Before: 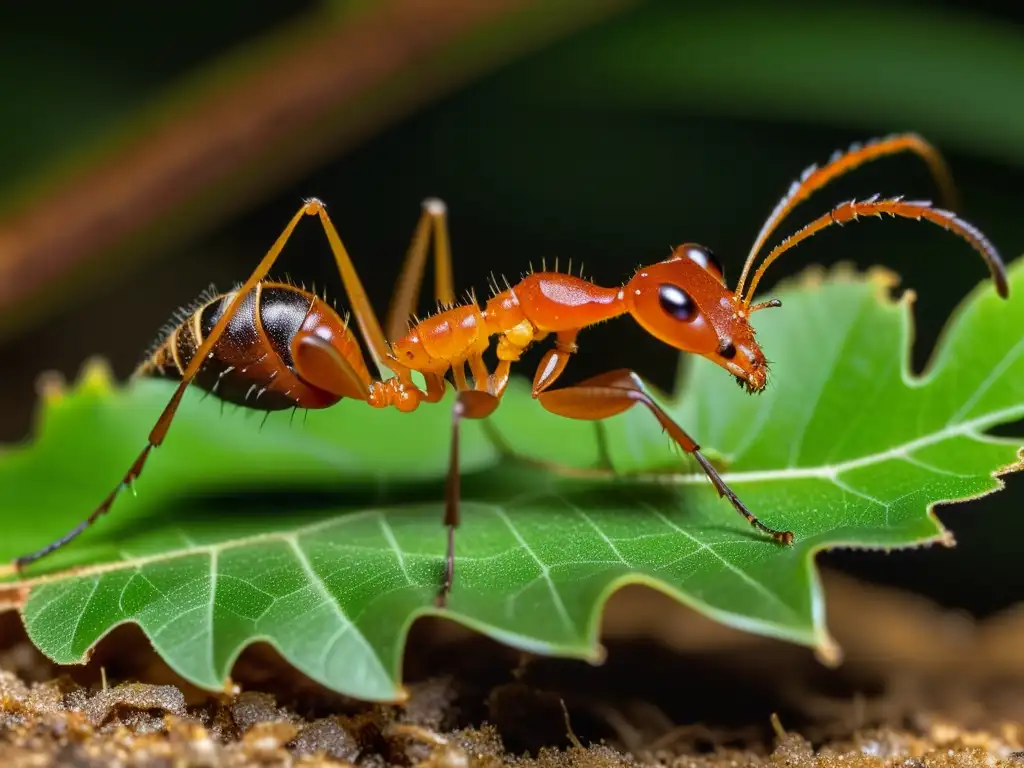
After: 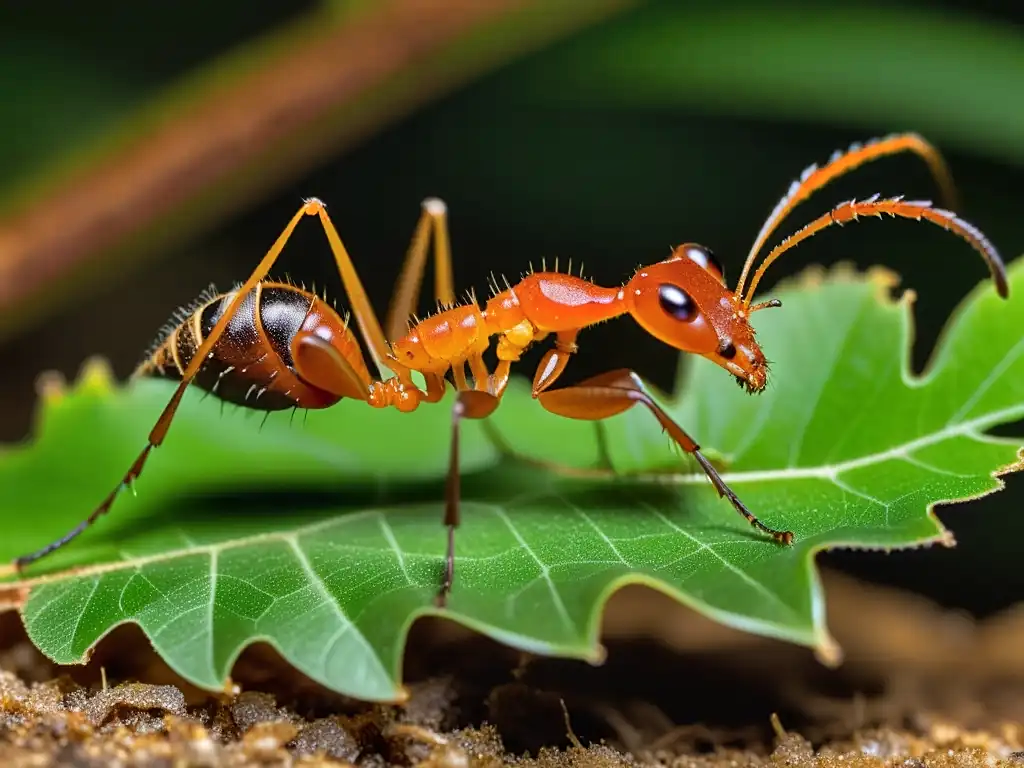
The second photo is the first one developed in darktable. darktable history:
shadows and highlights: low approximation 0.01, soften with gaussian
sharpen: amount 0.211
